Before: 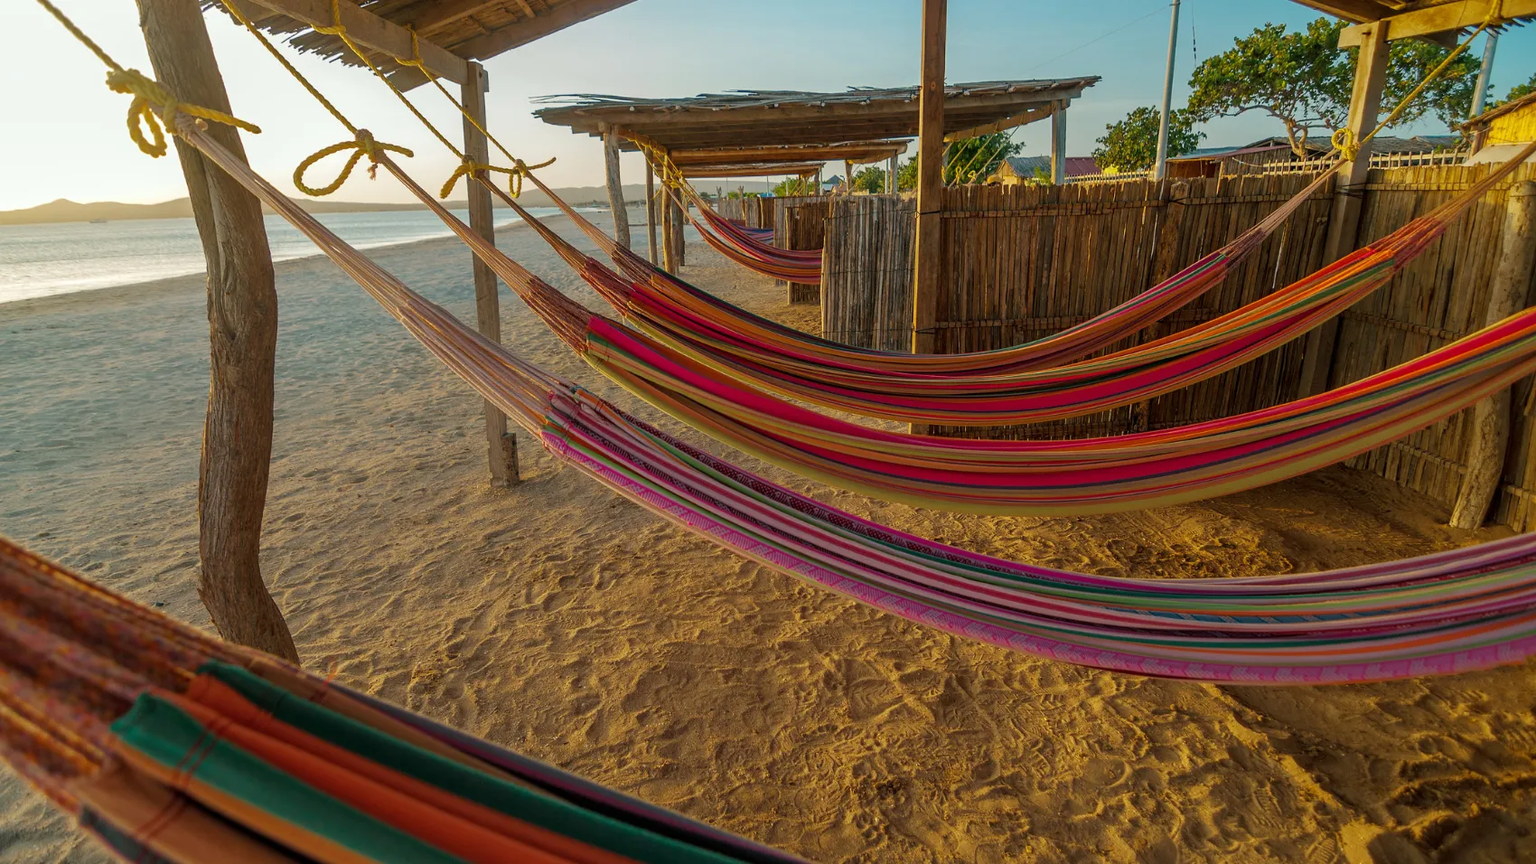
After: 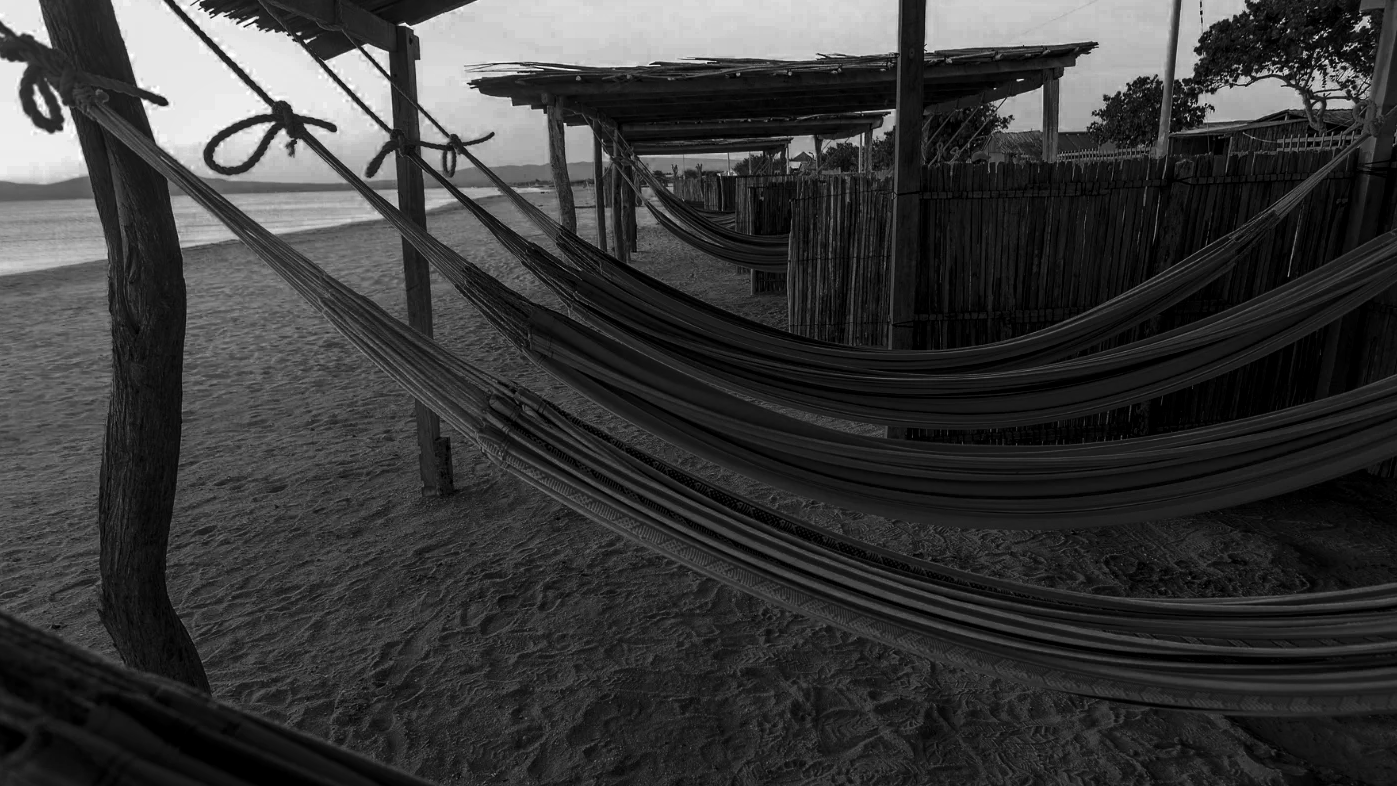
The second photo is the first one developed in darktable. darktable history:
crop and rotate: left 7.196%, top 4.574%, right 10.605%, bottom 13.178%
contrast brightness saturation: contrast 0.22, brightness -0.19, saturation 0.24
color zones: curves: ch0 [(0.287, 0.048) (0.493, 0.484) (0.737, 0.816)]; ch1 [(0, 0) (0.143, 0) (0.286, 0) (0.429, 0) (0.571, 0) (0.714, 0) (0.857, 0)]
local contrast: highlights 100%, shadows 100%, detail 120%, midtone range 0.2
